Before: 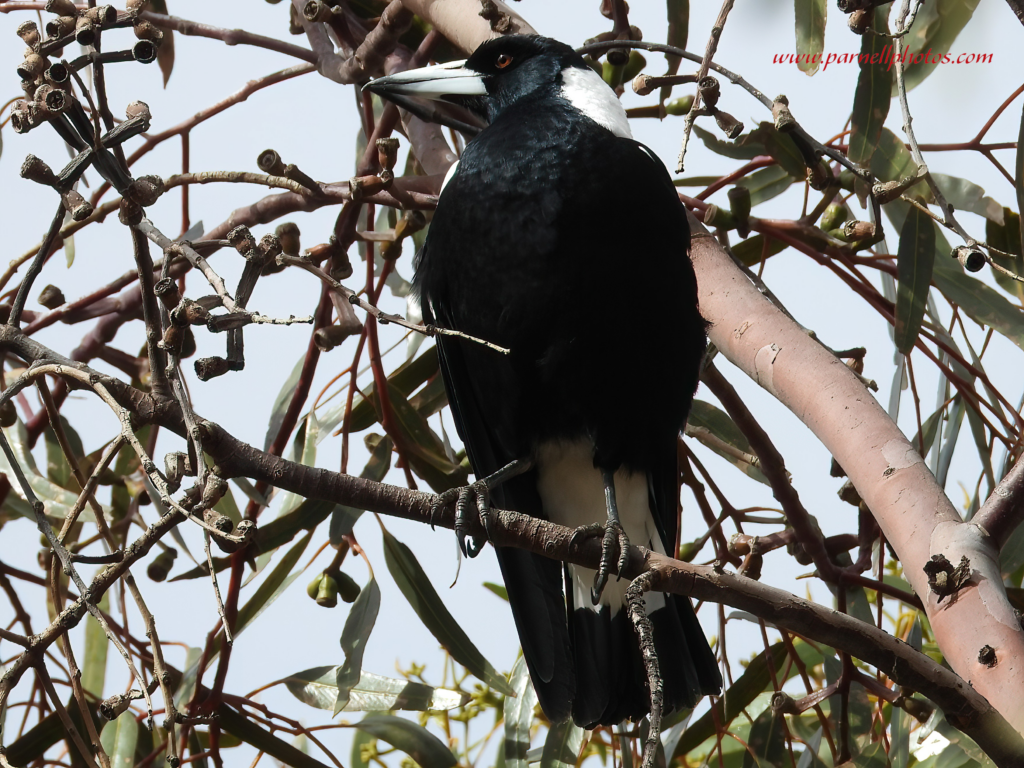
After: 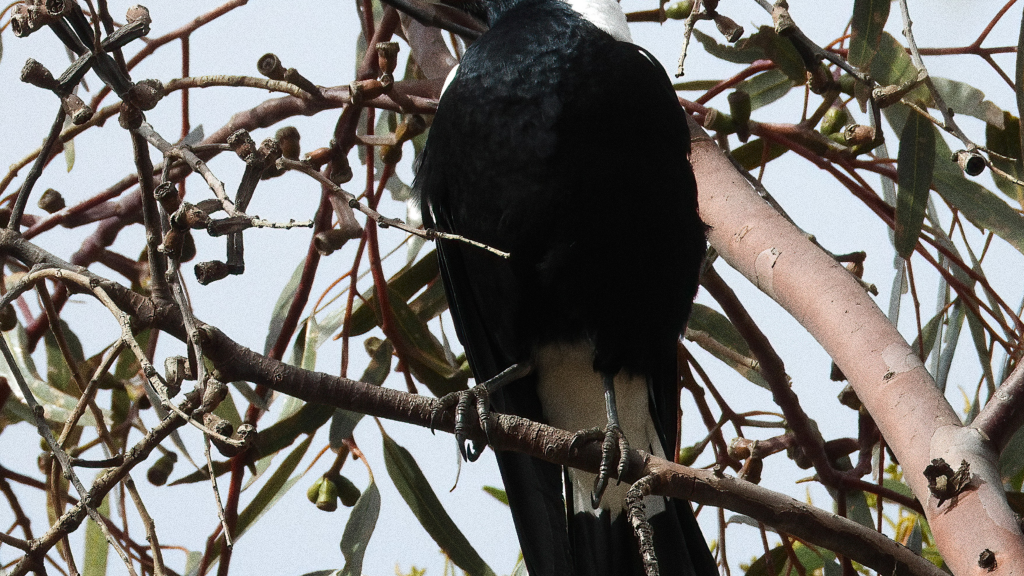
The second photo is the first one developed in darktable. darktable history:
crop and rotate: top 12.5%, bottom 12.5%
grain: coarseness 0.09 ISO, strength 40%
